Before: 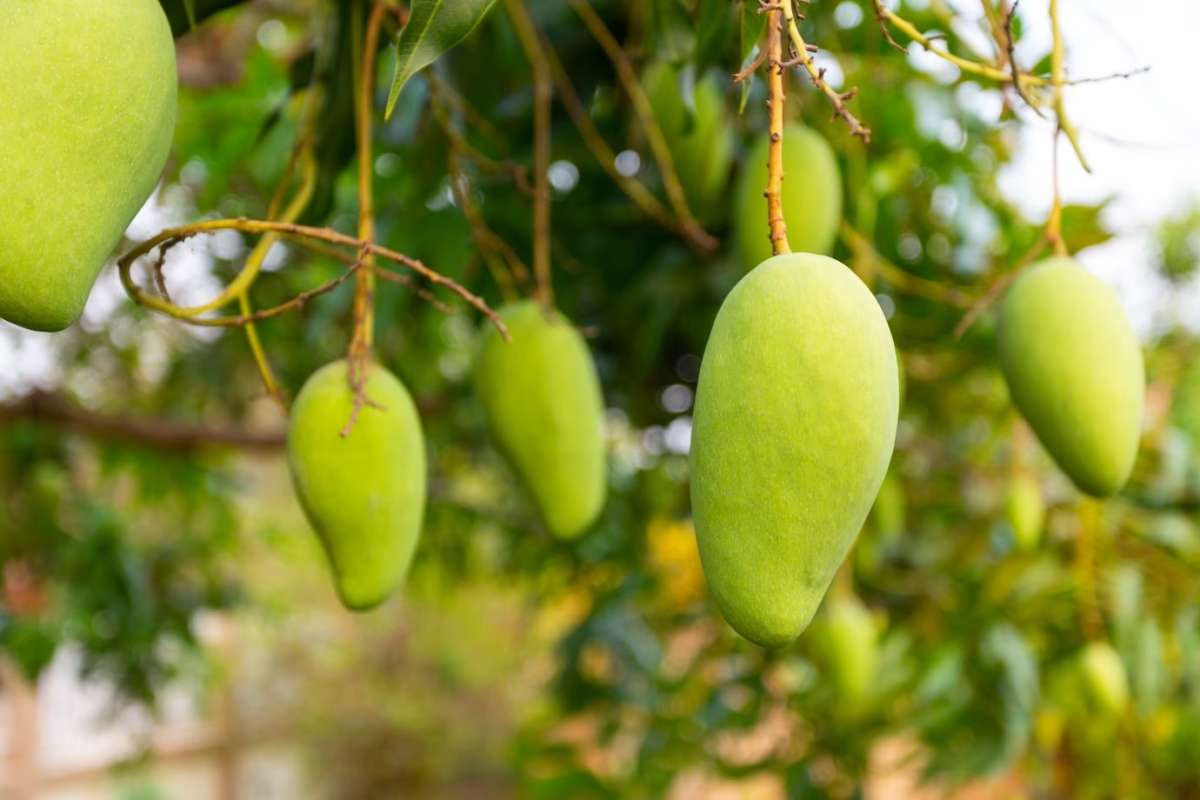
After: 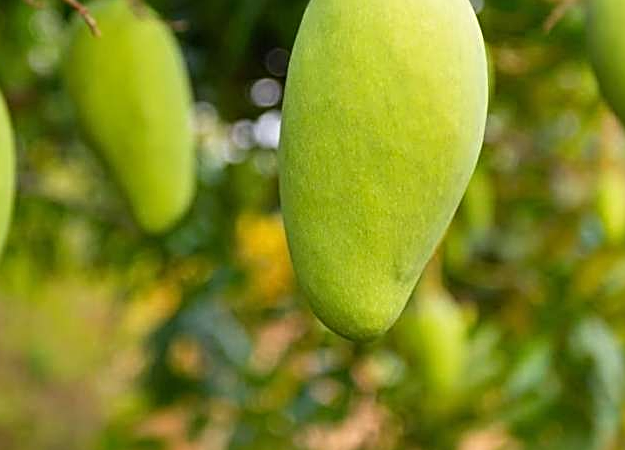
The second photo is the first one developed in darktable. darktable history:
crop: left 34.261%, top 38.333%, right 13.613%, bottom 5.397%
sharpen: radius 2.613, amount 0.699
